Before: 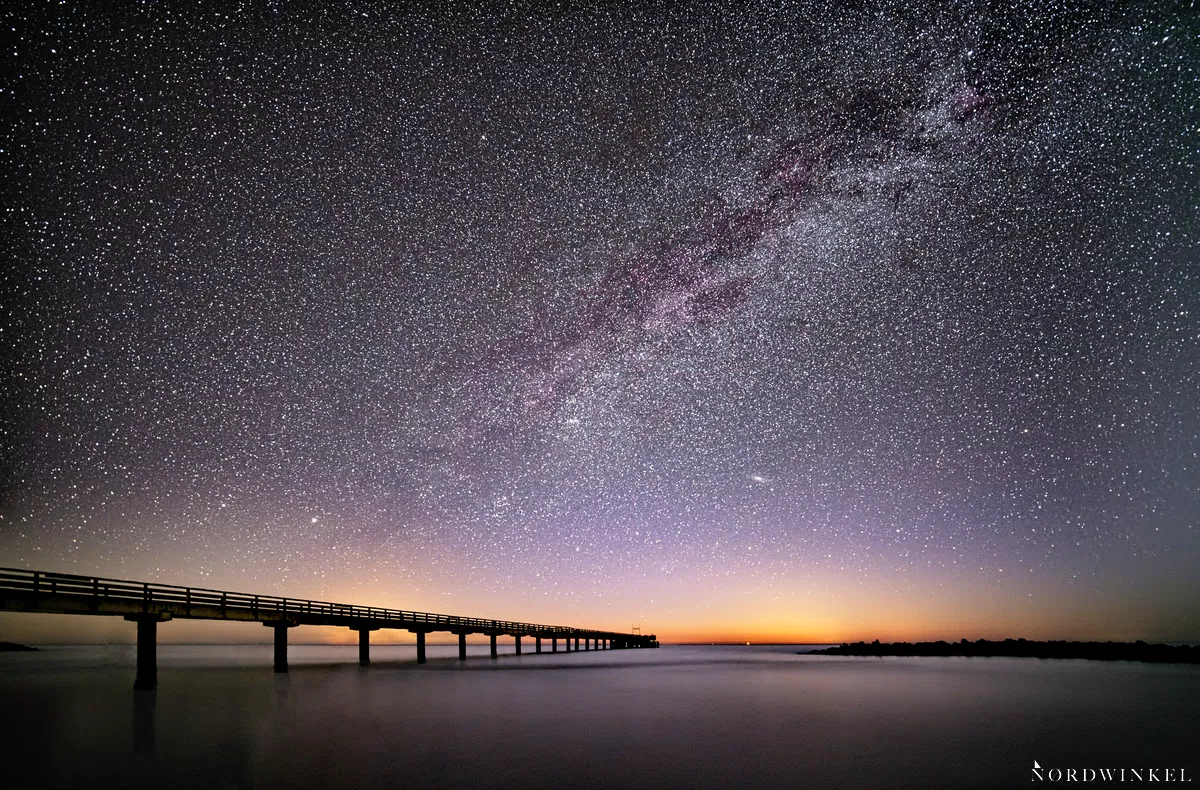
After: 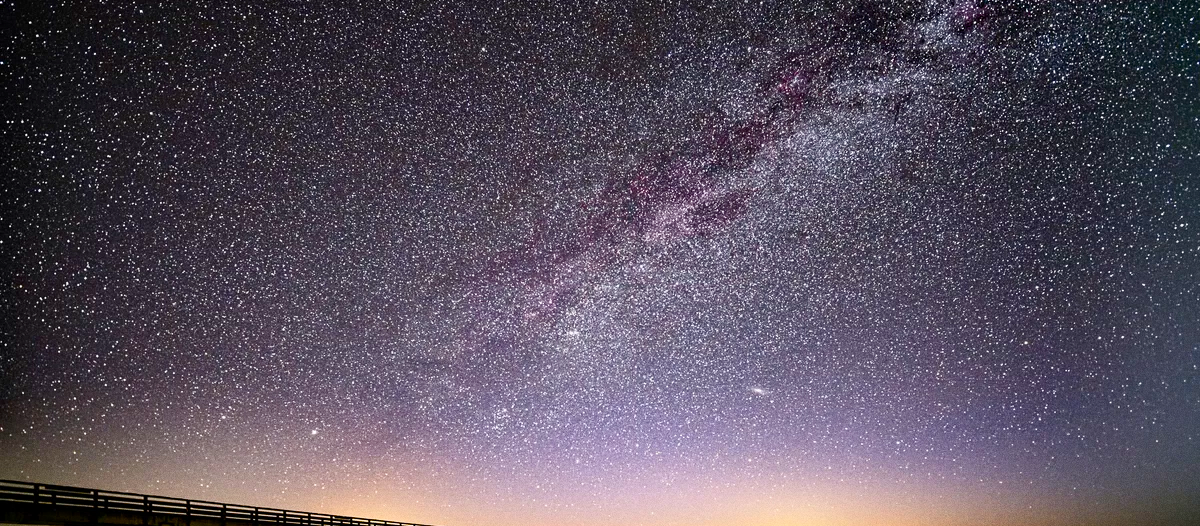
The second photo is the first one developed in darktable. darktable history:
contrast brightness saturation: contrast 0.14
crop: top 11.166%, bottom 22.168%
color balance rgb: perceptual saturation grading › global saturation 20%, perceptual saturation grading › highlights -25%, perceptual saturation grading › shadows 50%
grain: on, module defaults
